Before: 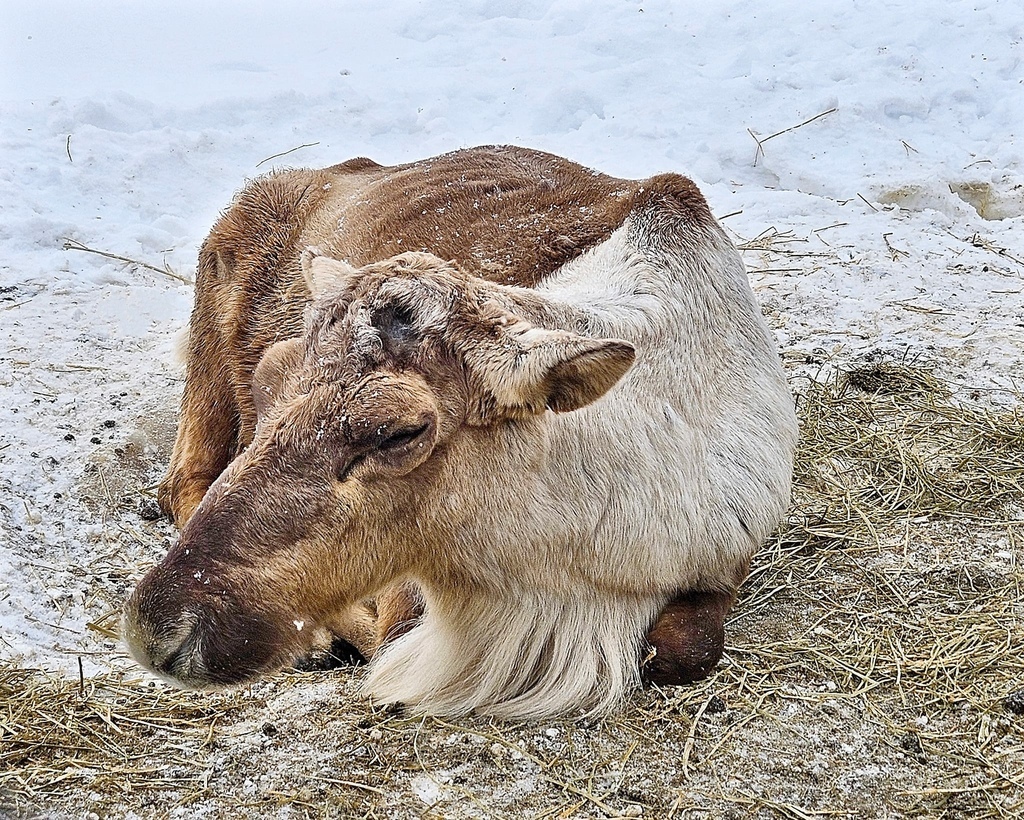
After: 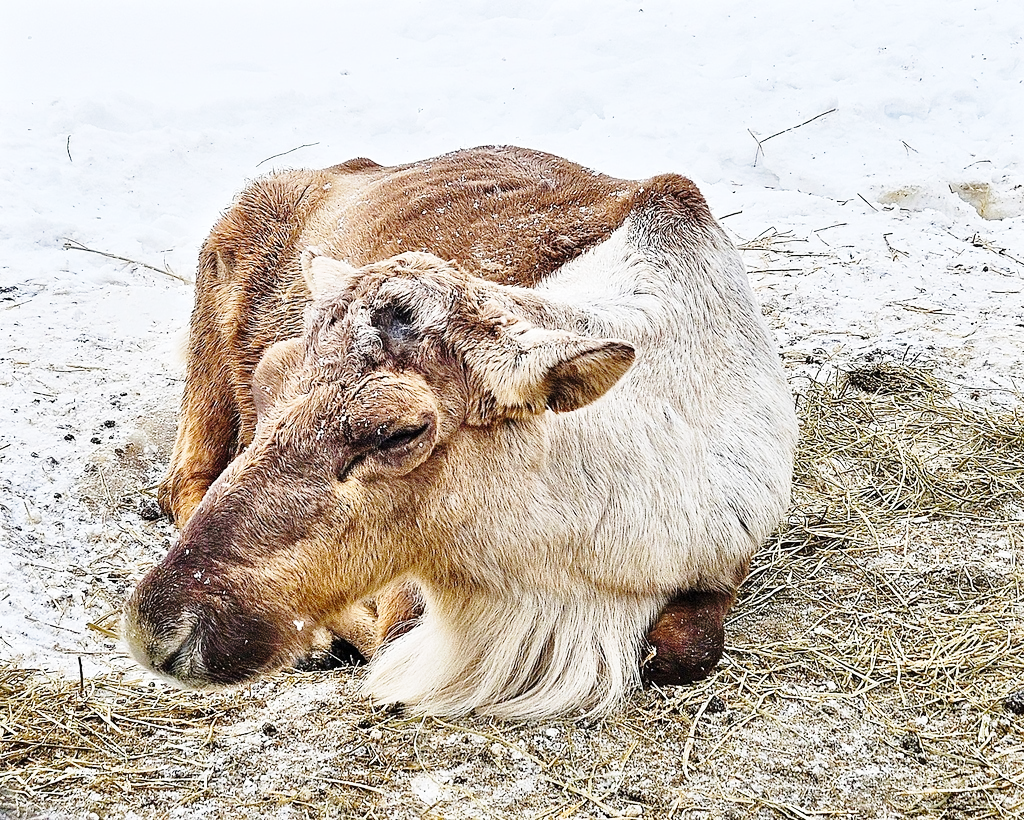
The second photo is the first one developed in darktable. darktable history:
local contrast: mode bilateral grid, contrast 14, coarseness 36, detail 104%, midtone range 0.2
base curve: curves: ch0 [(0, 0) (0.028, 0.03) (0.121, 0.232) (0.46, 0.748) (0.859, 0.968) (1, 1)], preserve colors none
exposure: exposure 0.014 EV, compensate highlight preservation false
